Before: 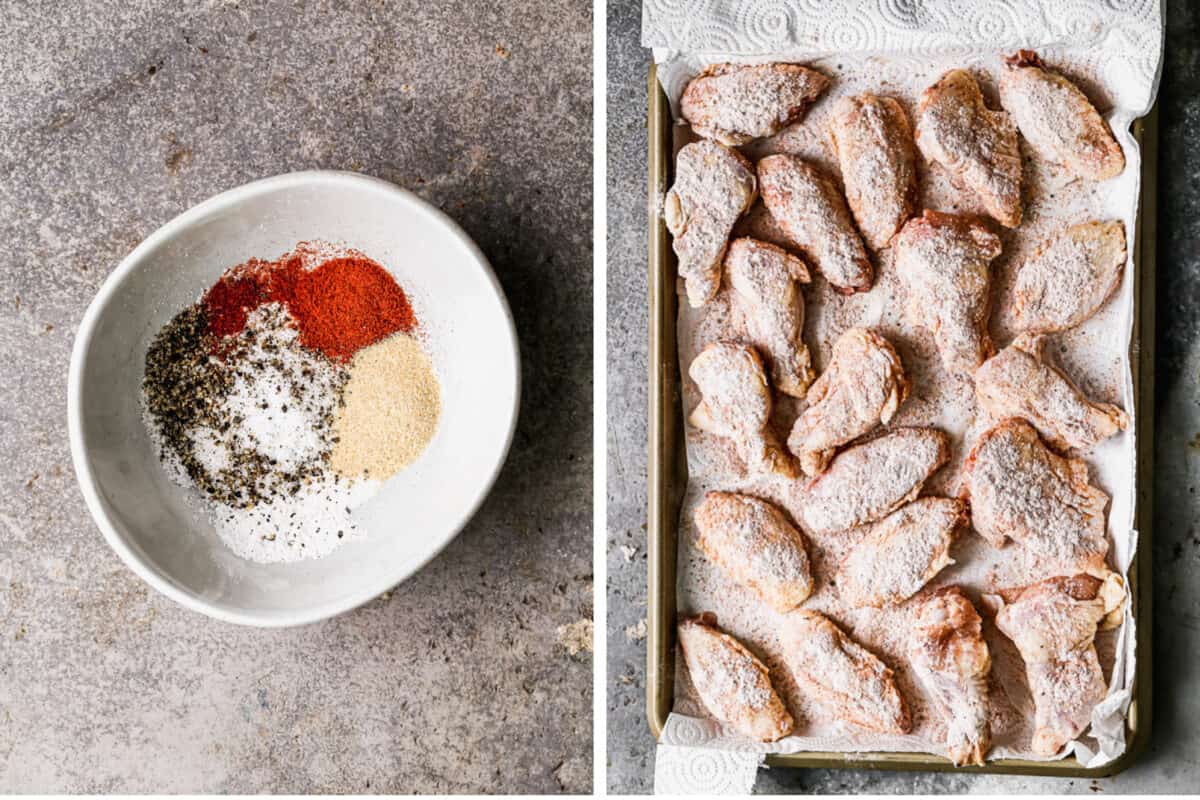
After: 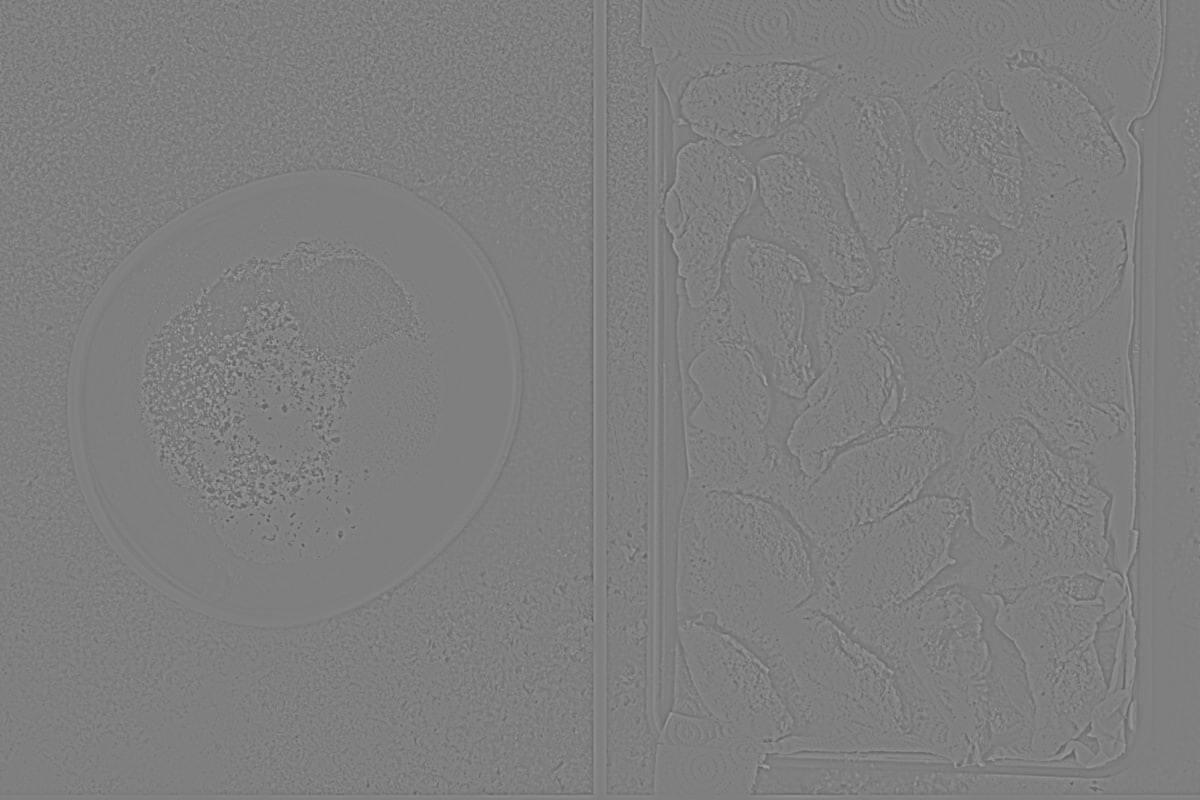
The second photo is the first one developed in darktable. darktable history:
tone curve: curves: ch0 [(0, 0) (0.003, 0.049) (0.011, 0.051) (0.025, 0.055) (0.044, 0.065) (0.069, 0.081) (0.1, 0.11) (0.136, 0.15) (0.177, 0.195) (0.224, 0.242) (0.277, 0.308) (0.335, 0.375) (0.399, 0.436) (0.468, 0.5) (0.543, 0.574) (0.623, 0.665) (0.709, 0.761) (0.801, 0.851) (0.898, 0.933) (1, 1)], preserve colors none
highpass: sharpness 5.84%, contrast boost 8.44%
